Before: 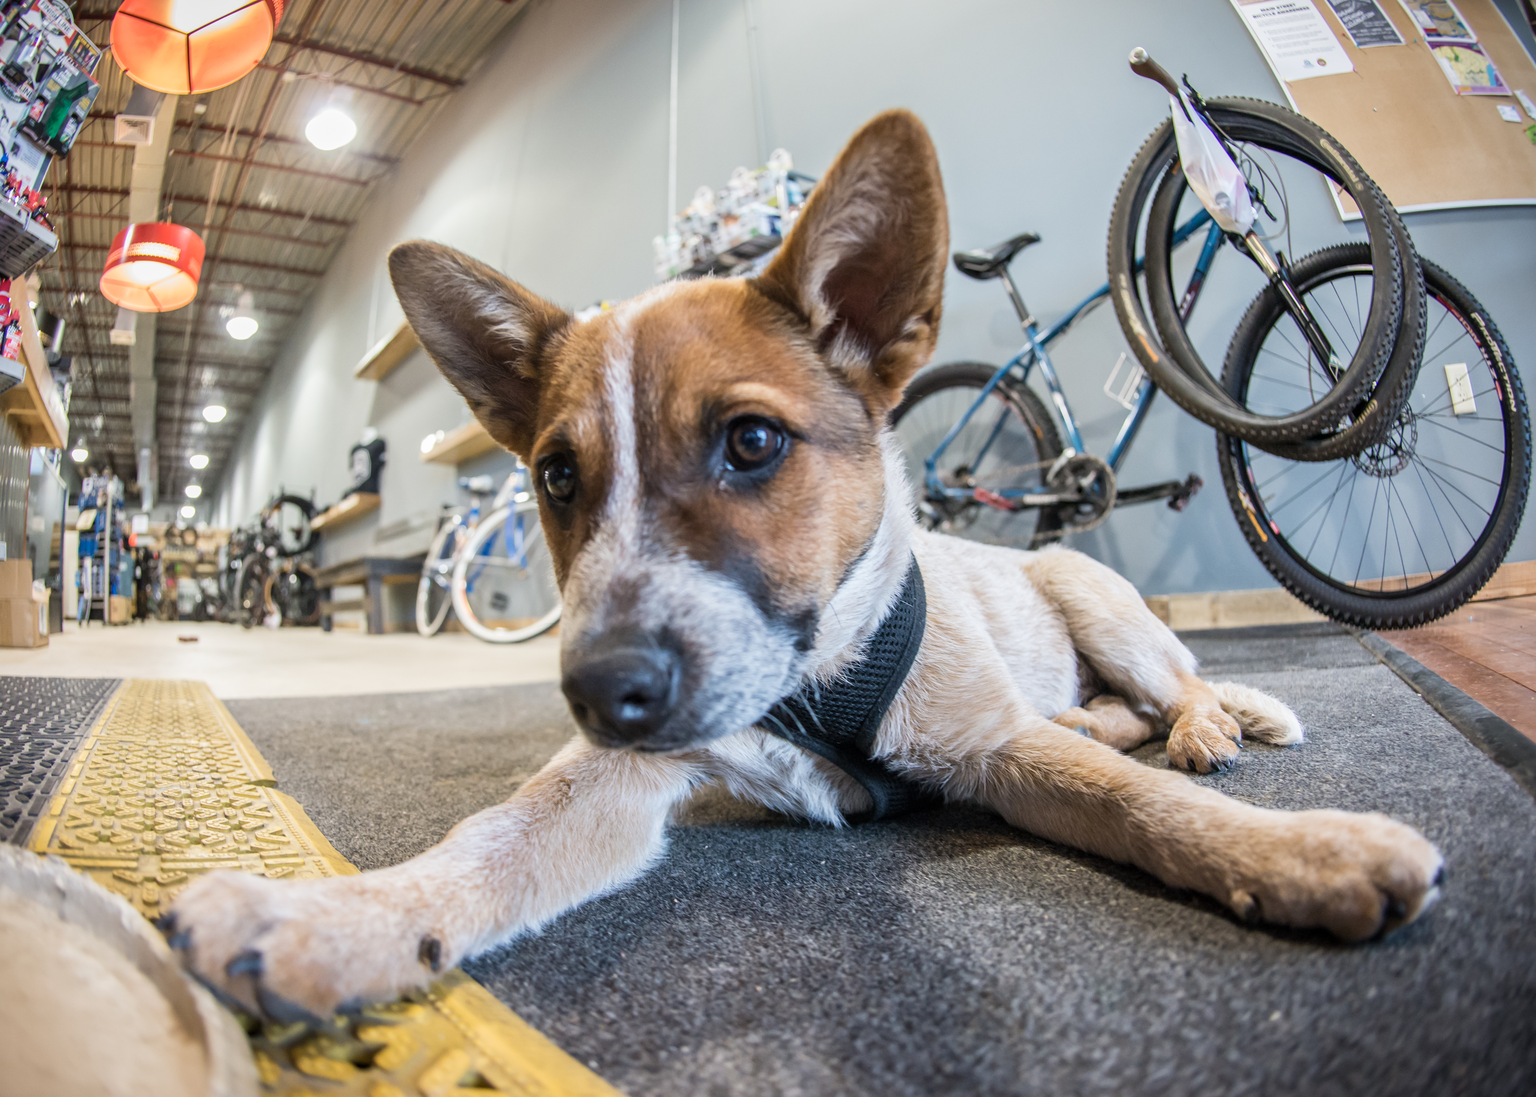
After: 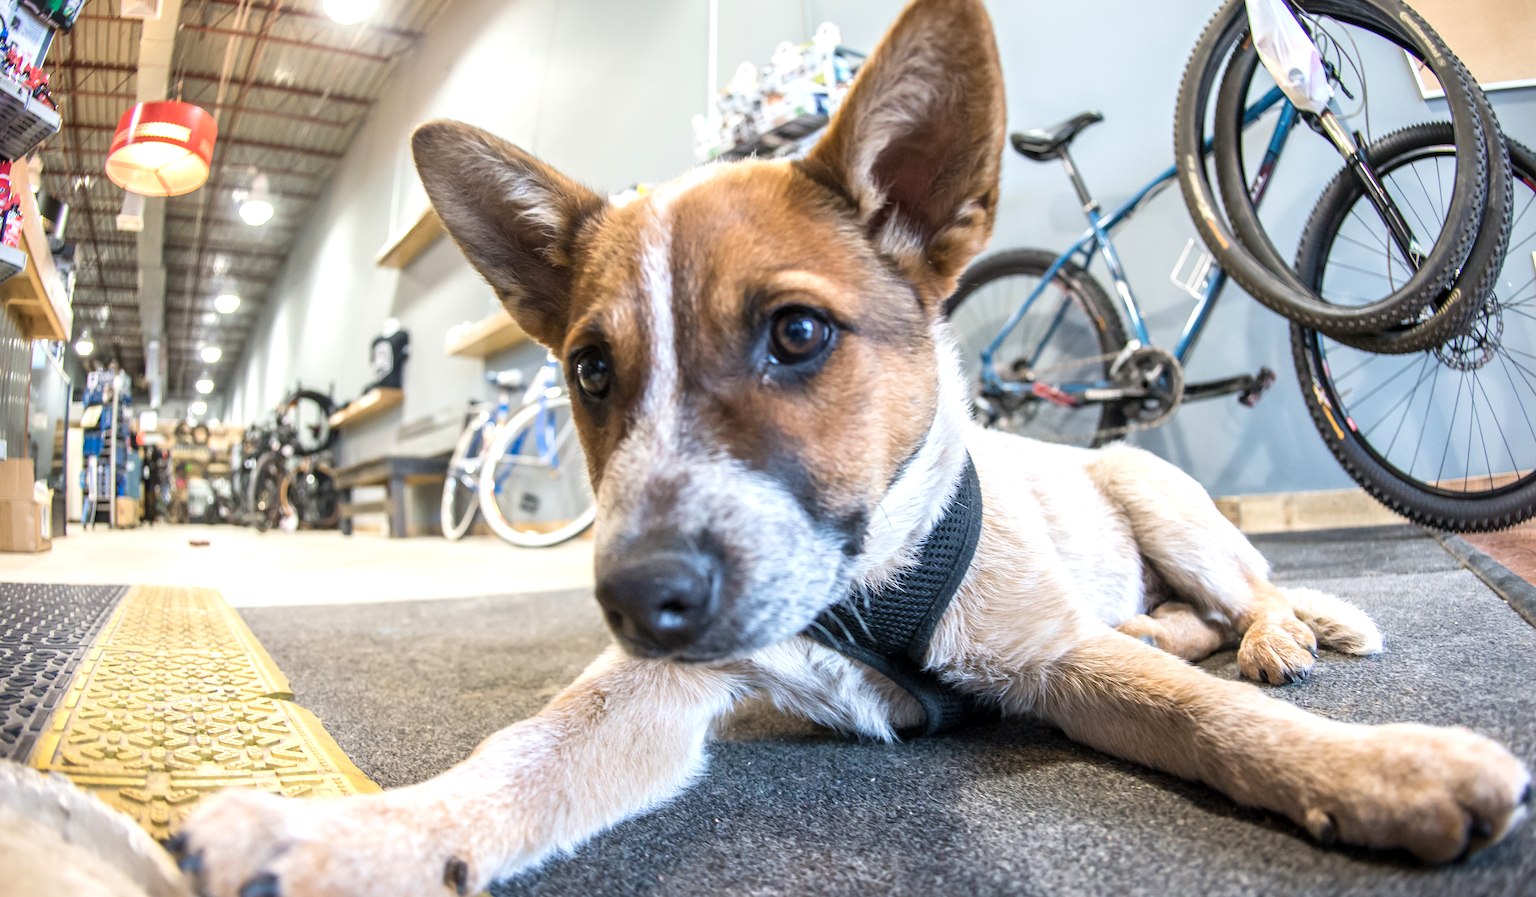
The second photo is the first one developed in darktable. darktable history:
crop and rotate: angle 0.03°, top 11.643%, right 5.651%, bottom 11.189%
exposure: black level correction 0.001, exposure 0.5 EV, compensate exposure bias true, compensate highlight preservation false
